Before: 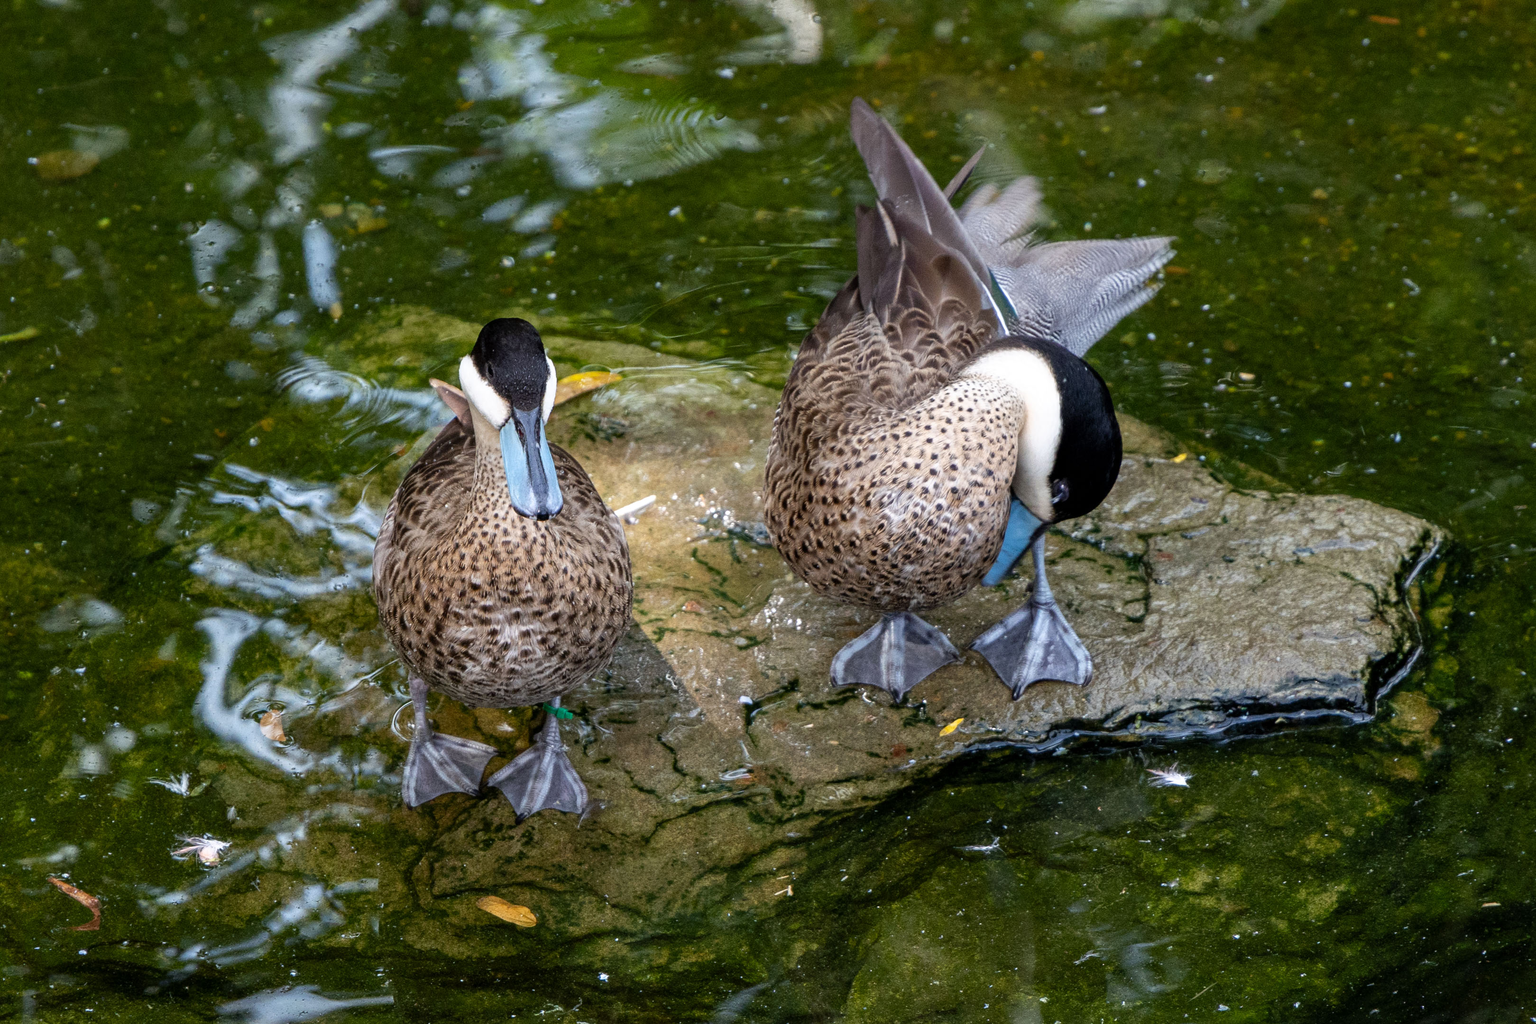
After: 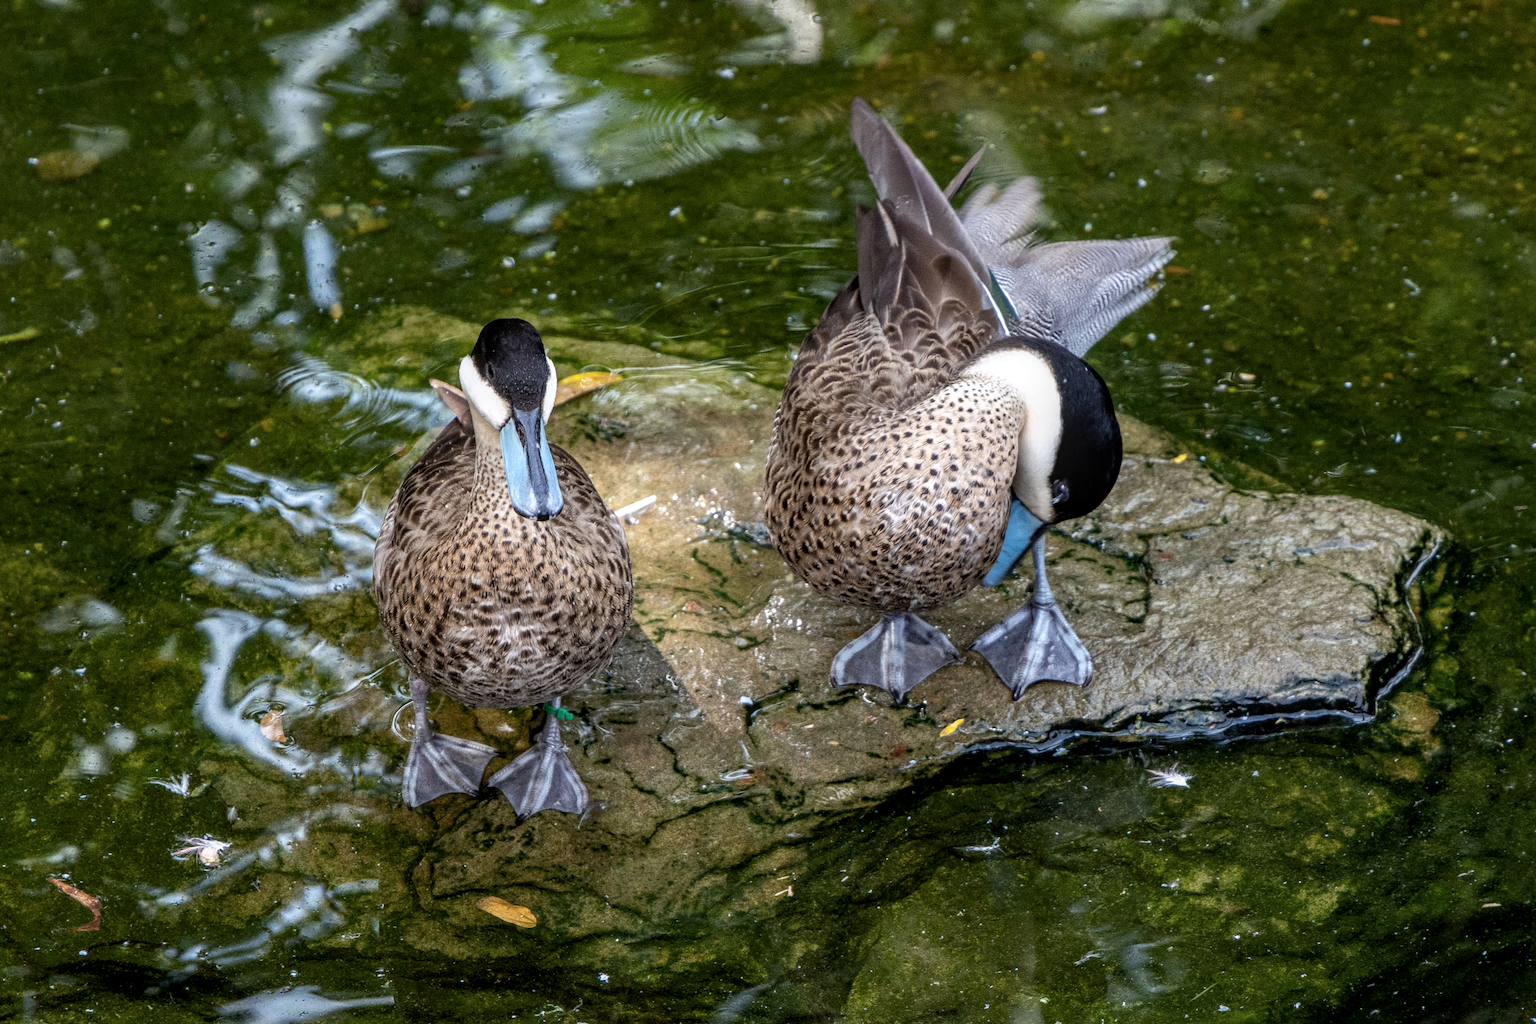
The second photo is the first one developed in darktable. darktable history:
exposure: exposure -0.01 EV, compensate highlight preservation false
local contrast: on, module defaults
color zones: curves: ch1 [(0, 0.469) (0.001, 0.469) (0.12, 0.446) (0.248, 0.469) (0.5, 0.5) (0.748, 0.5) (0.999, 0.469) (1, 0.469)]
